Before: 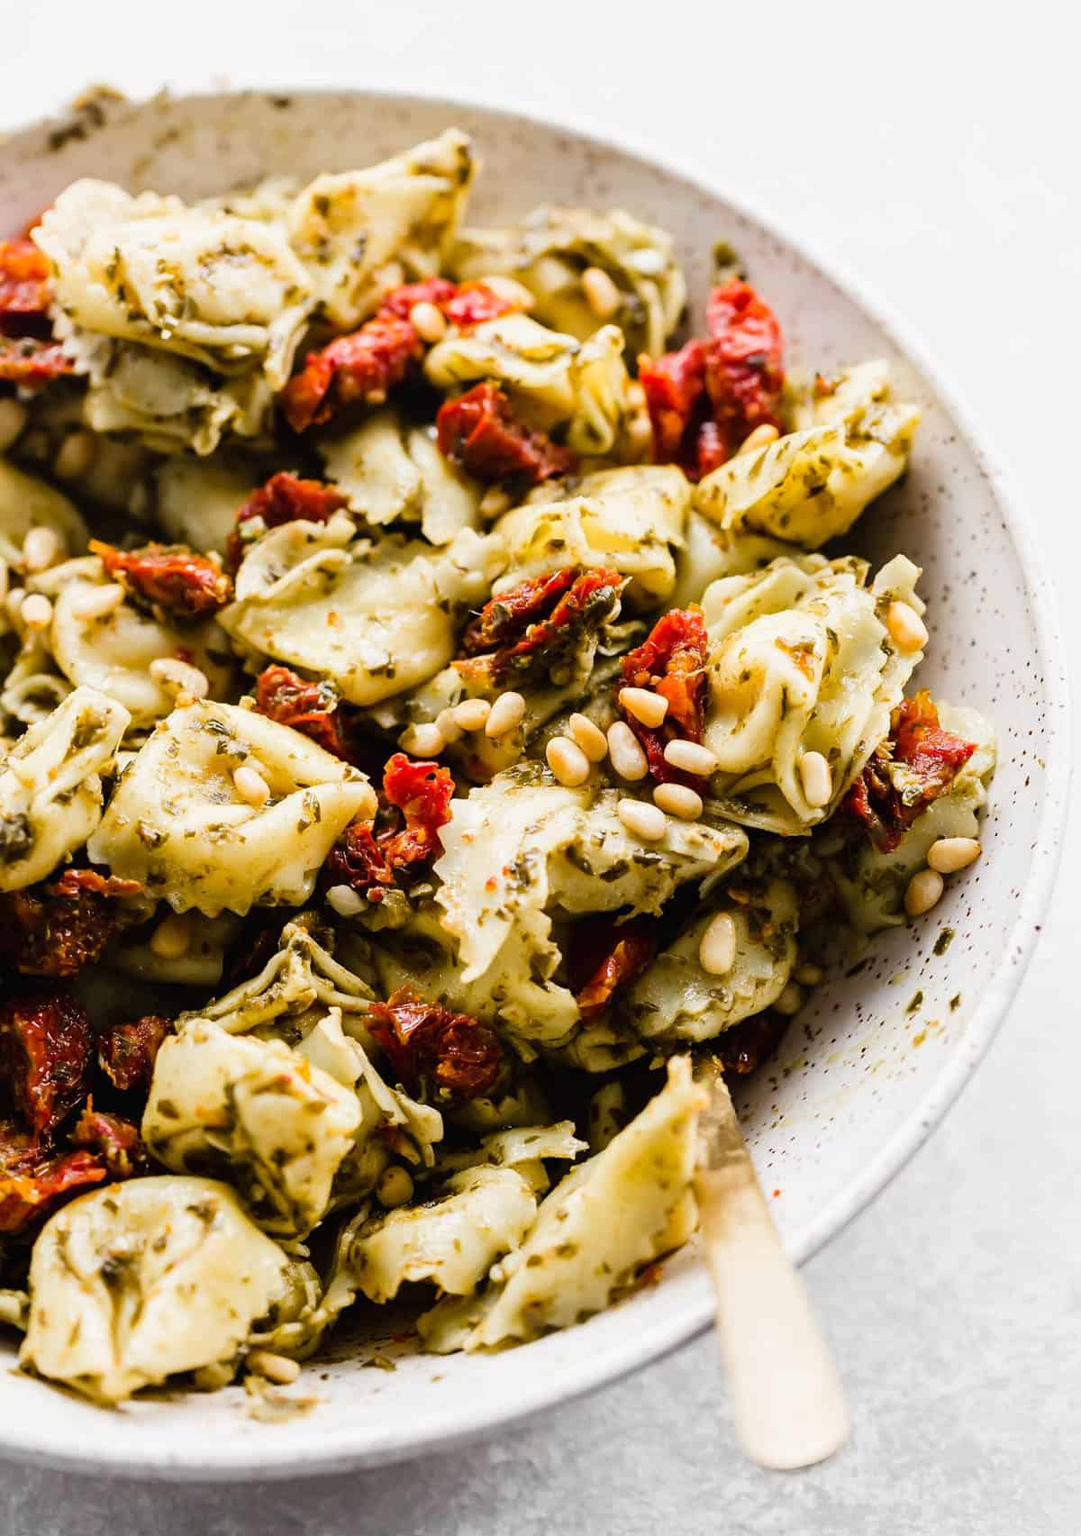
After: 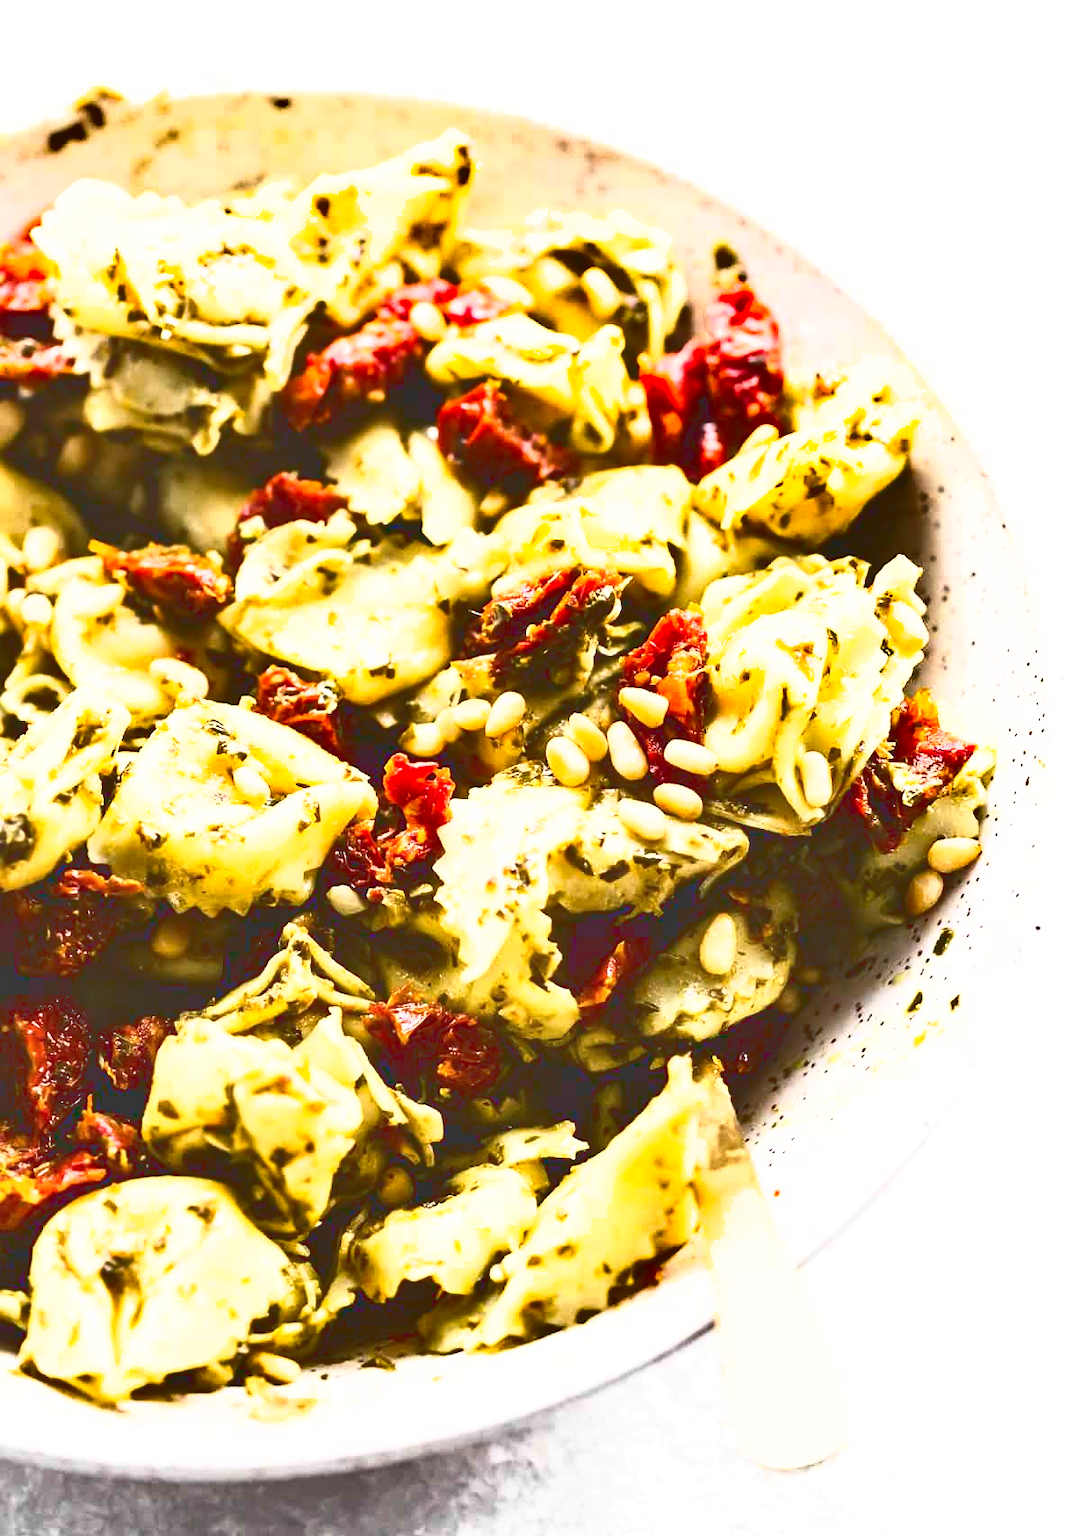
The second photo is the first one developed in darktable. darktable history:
exposure: black level correction 0, exposure 0.691 EV, compensate highlight preservation false
shadows and highlights: soften with gaussian
base curve: curves: ch0 [(0, 0.036) (0.007, 0.037) (0.604, 0.887) (1, 1)]
